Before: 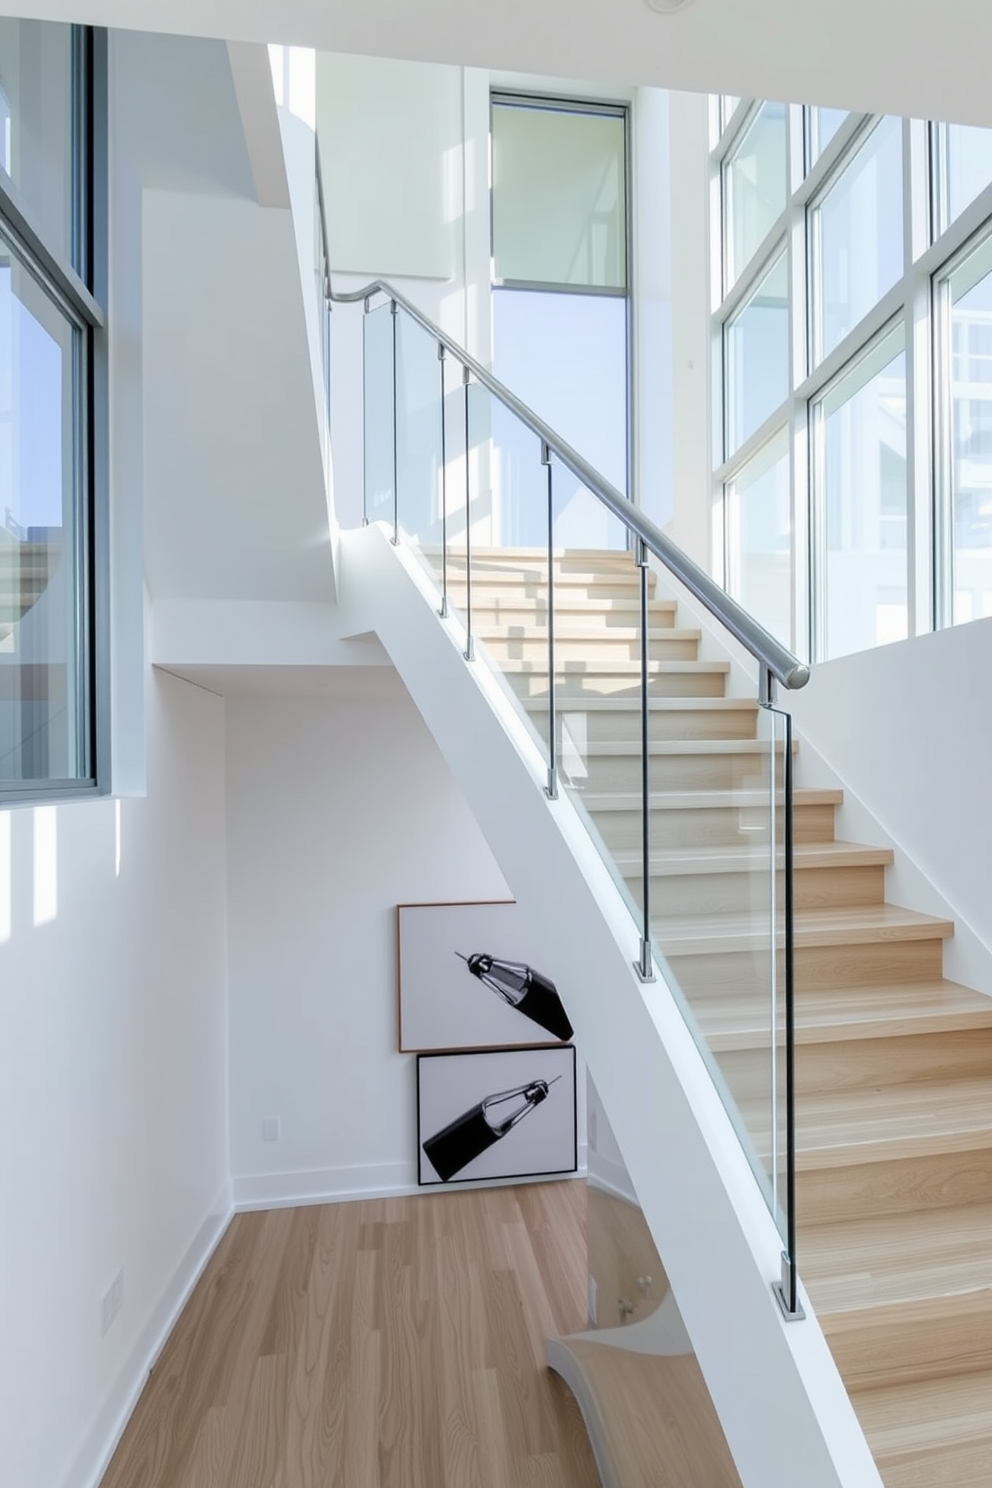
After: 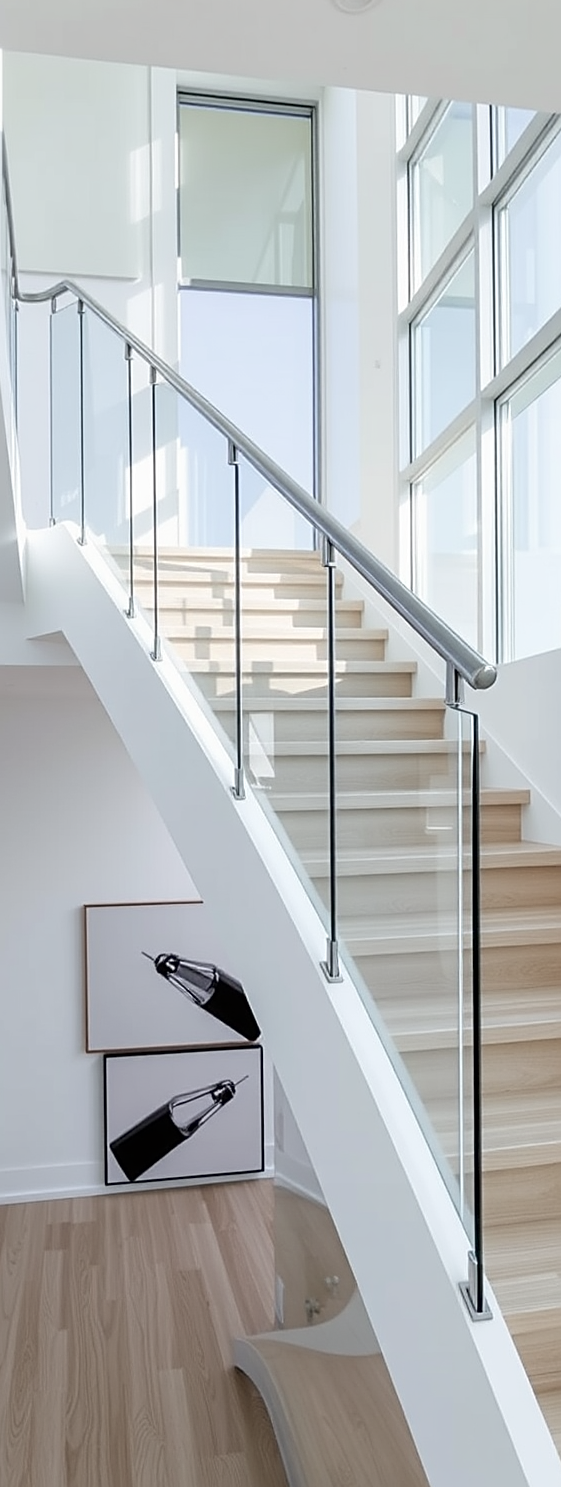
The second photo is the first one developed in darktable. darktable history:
crop: left 31.568%, top 0.009%, right 11.79%
sharpen: on, module defaults
contrast brightness saturation: contrast 0.058, brightness -0.007, saturation -0.219
